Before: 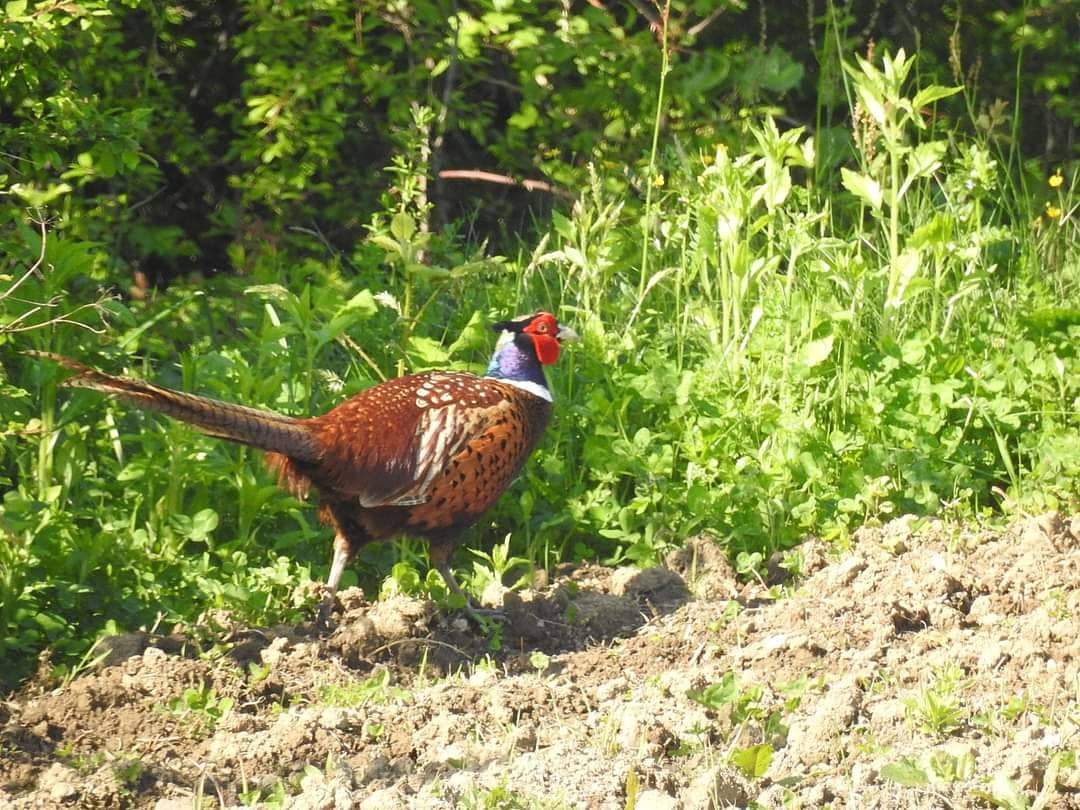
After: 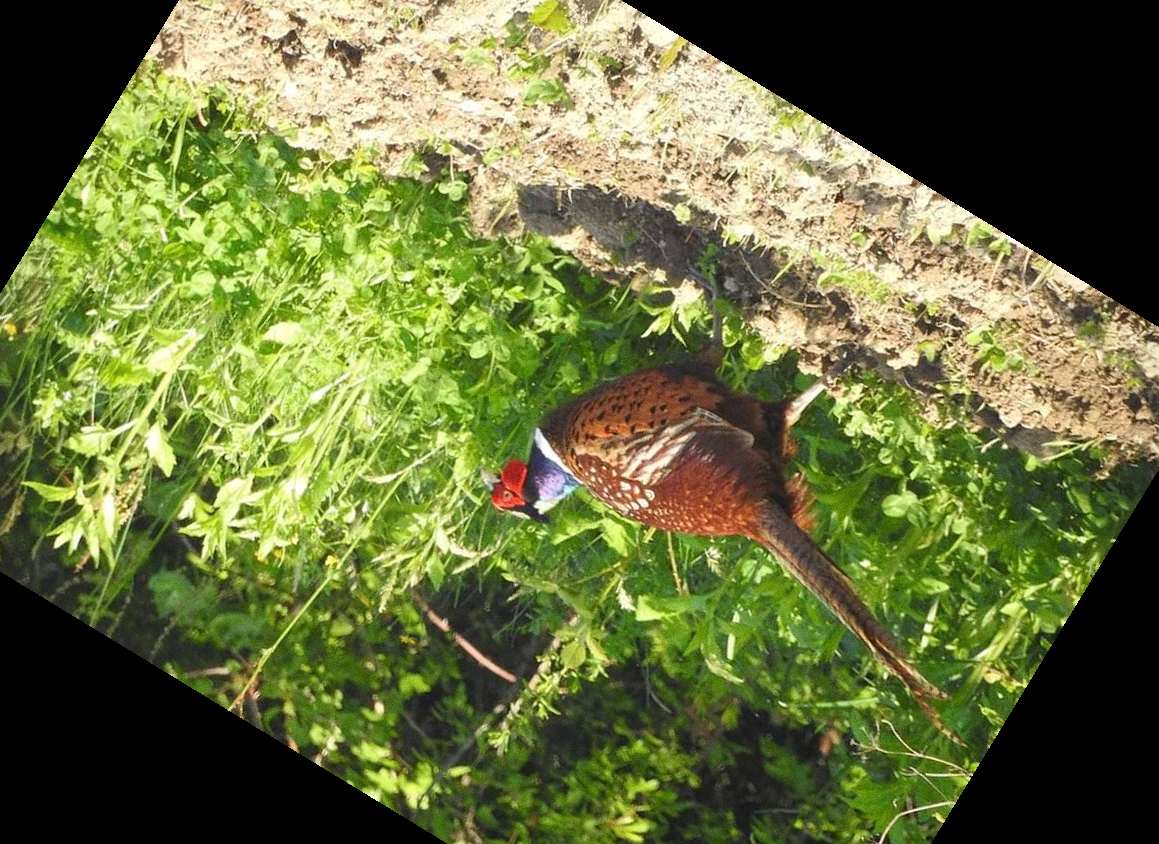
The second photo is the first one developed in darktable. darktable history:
crop and rotate: angle 148.68°, left 9.111%, top 15.603%, right 4.588%, bottom 17.041%
grain: coarseness 0.09 ISO
vignetting: fall-off start 92.6%, brightness -0.52, saturation -0.51, center (-0.012, 0)
